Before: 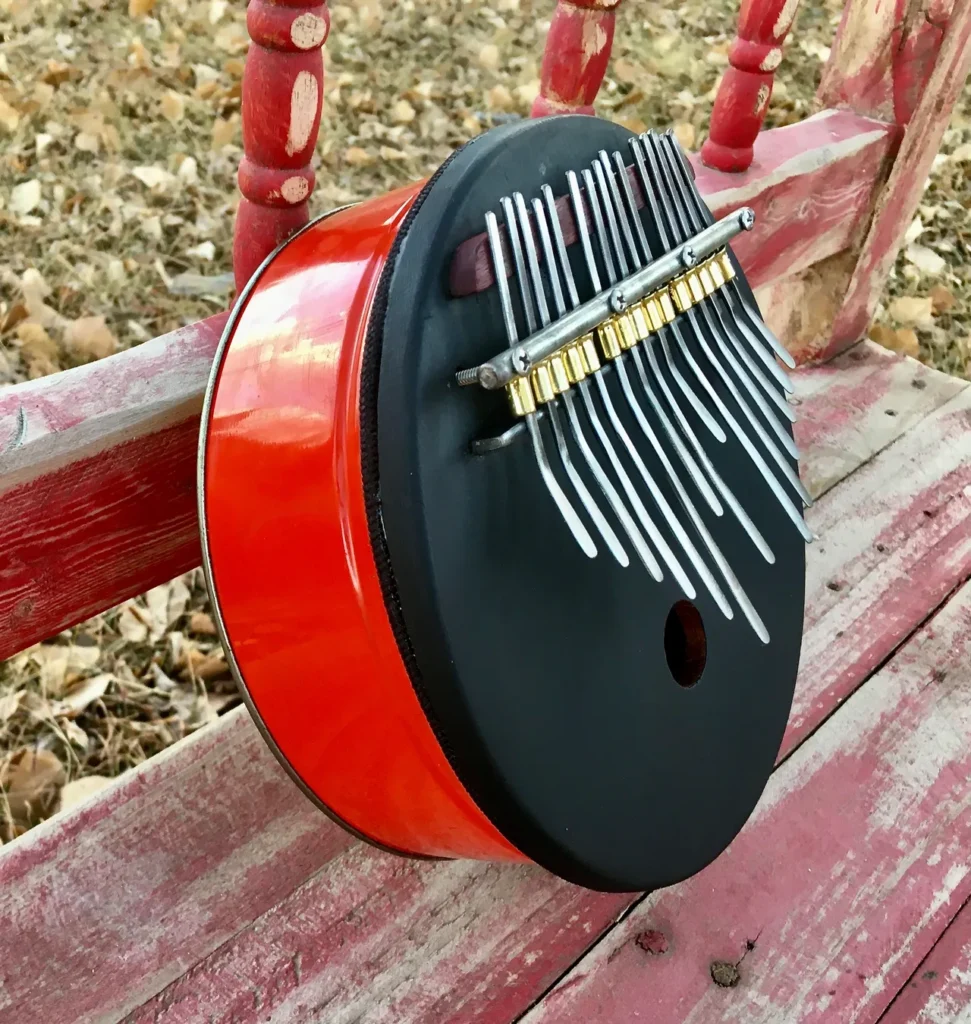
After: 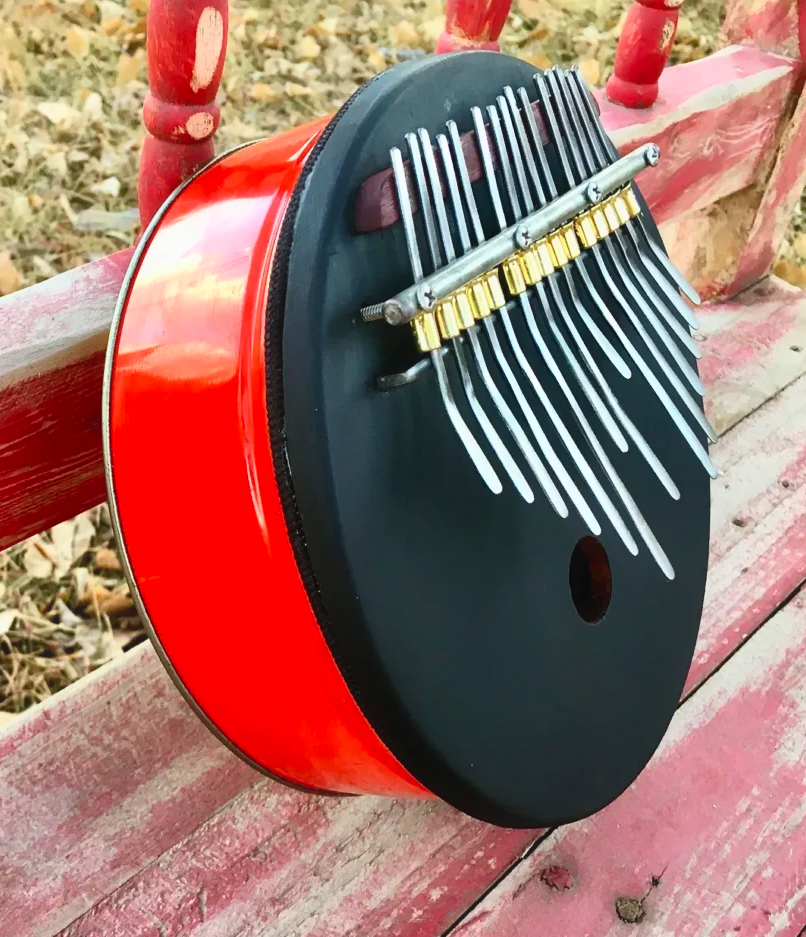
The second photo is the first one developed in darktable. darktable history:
crop: left 9.799%, top 6.286%, right 7.162%, bottom 2.157%
contrast brightness saturation: contrast 0.202, brightness 0.164, saturation 0.223
contrast equalizer: octaves 7, y [[0.5, 0.486, 0.447, 0.446, 0.489, 0.5], [0.5 ×6], [0.5 ×6], [0 ×6], [0 ×6]]
